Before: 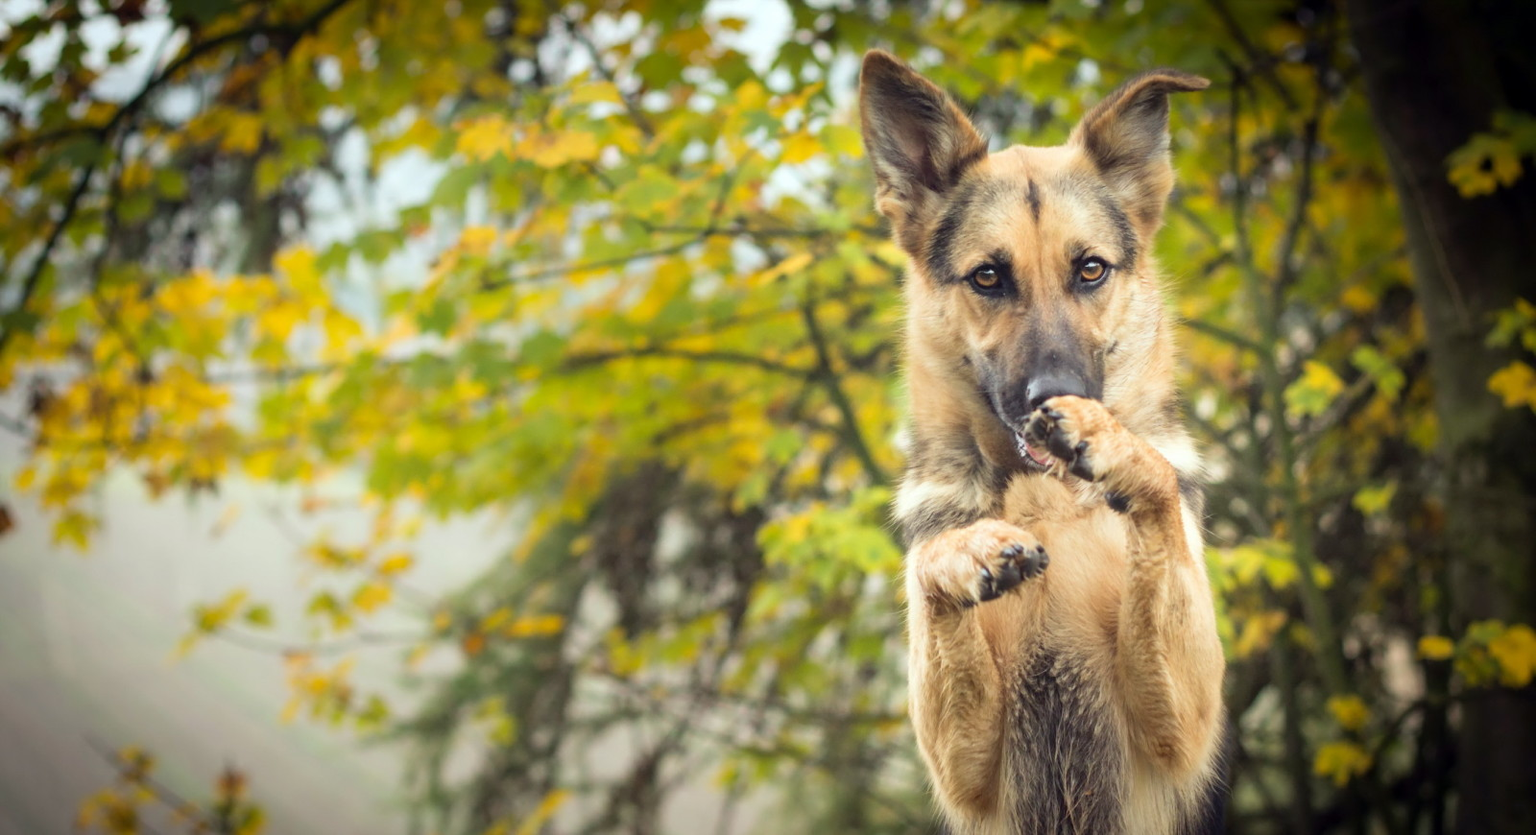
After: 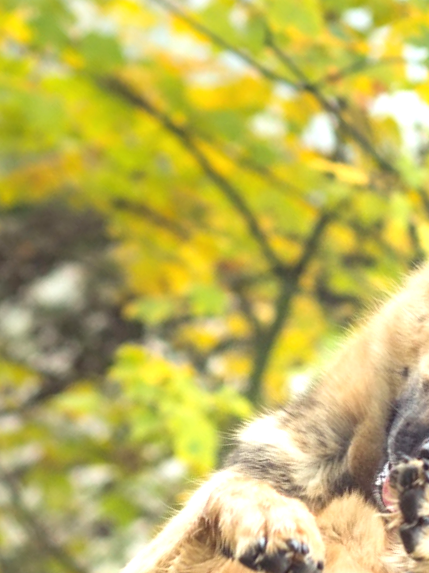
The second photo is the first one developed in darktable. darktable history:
exposure: black level correction -0.002, exposure 0.544 EV, compensate exposure bias true, compensate highlight preservation false
crop and rotate: angle -45°, top 16.42%, right 1.005%, bottom 11.603%
